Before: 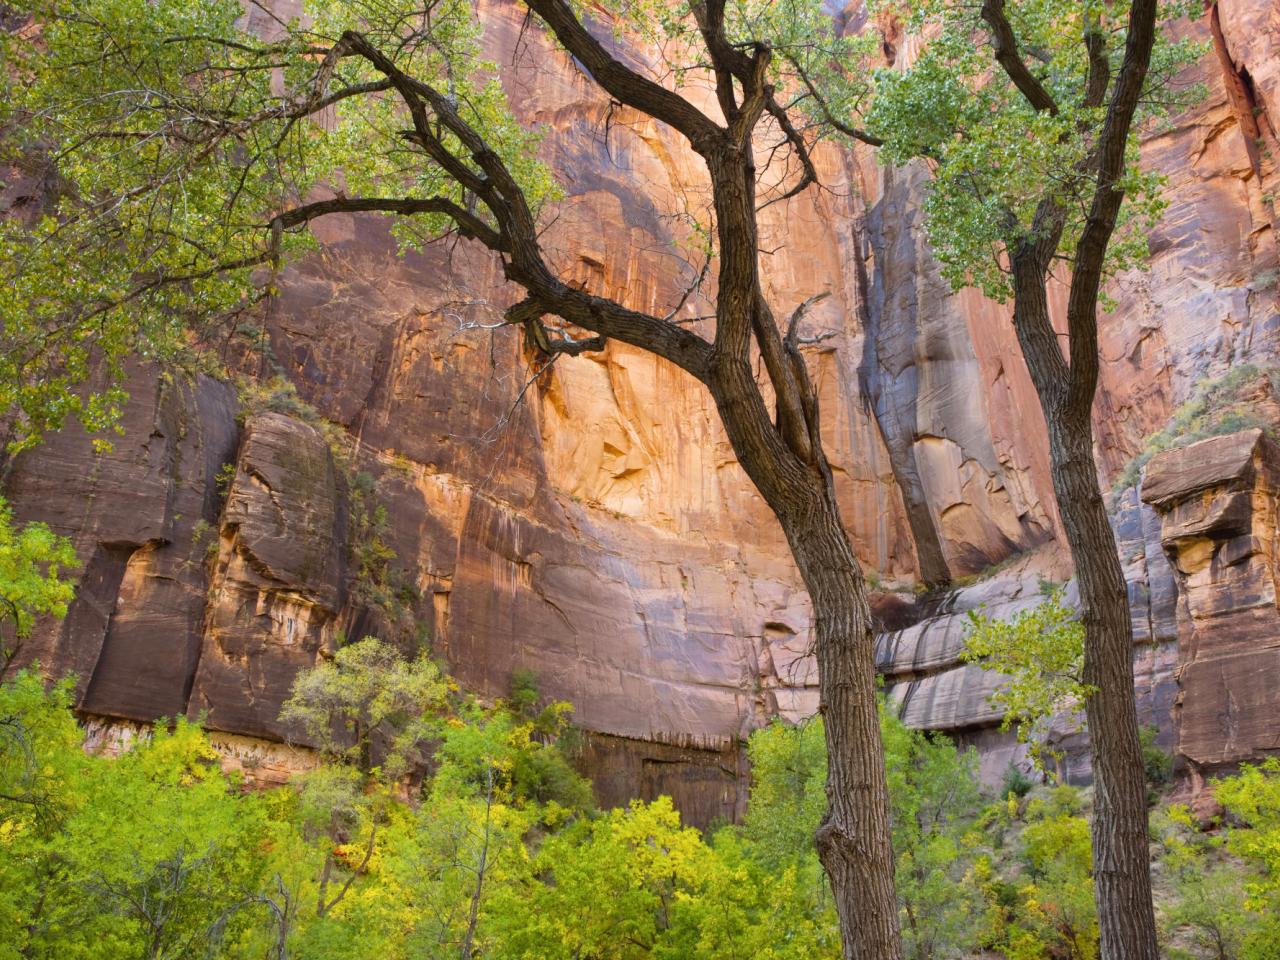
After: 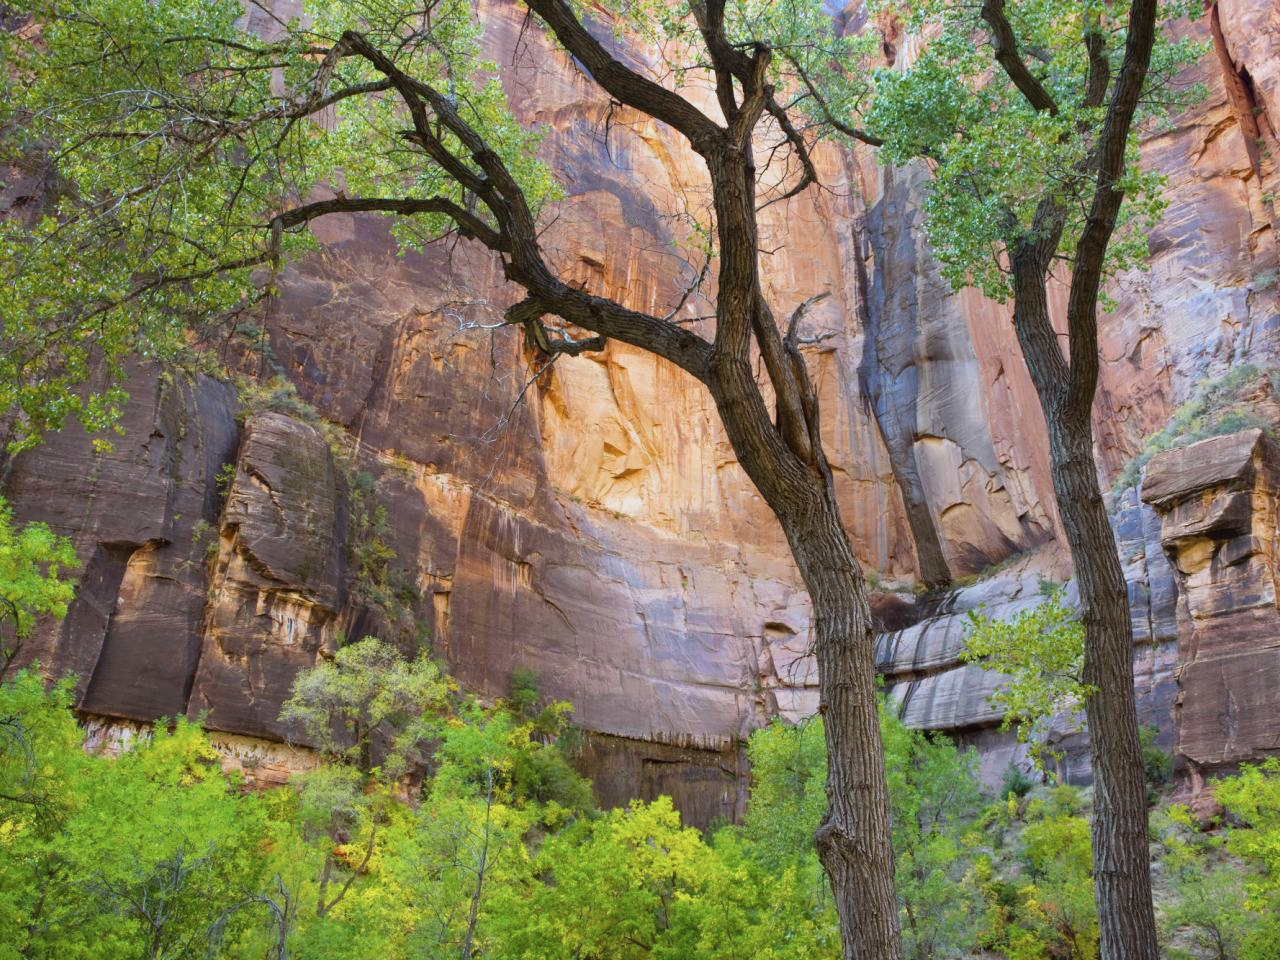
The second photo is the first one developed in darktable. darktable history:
color calibration: illuminant F (fluorescent), F source F9 (Cool White Deluxe 4150 K) – high CRI, x 0.374, y 0.373, temperature 4160.22 K
